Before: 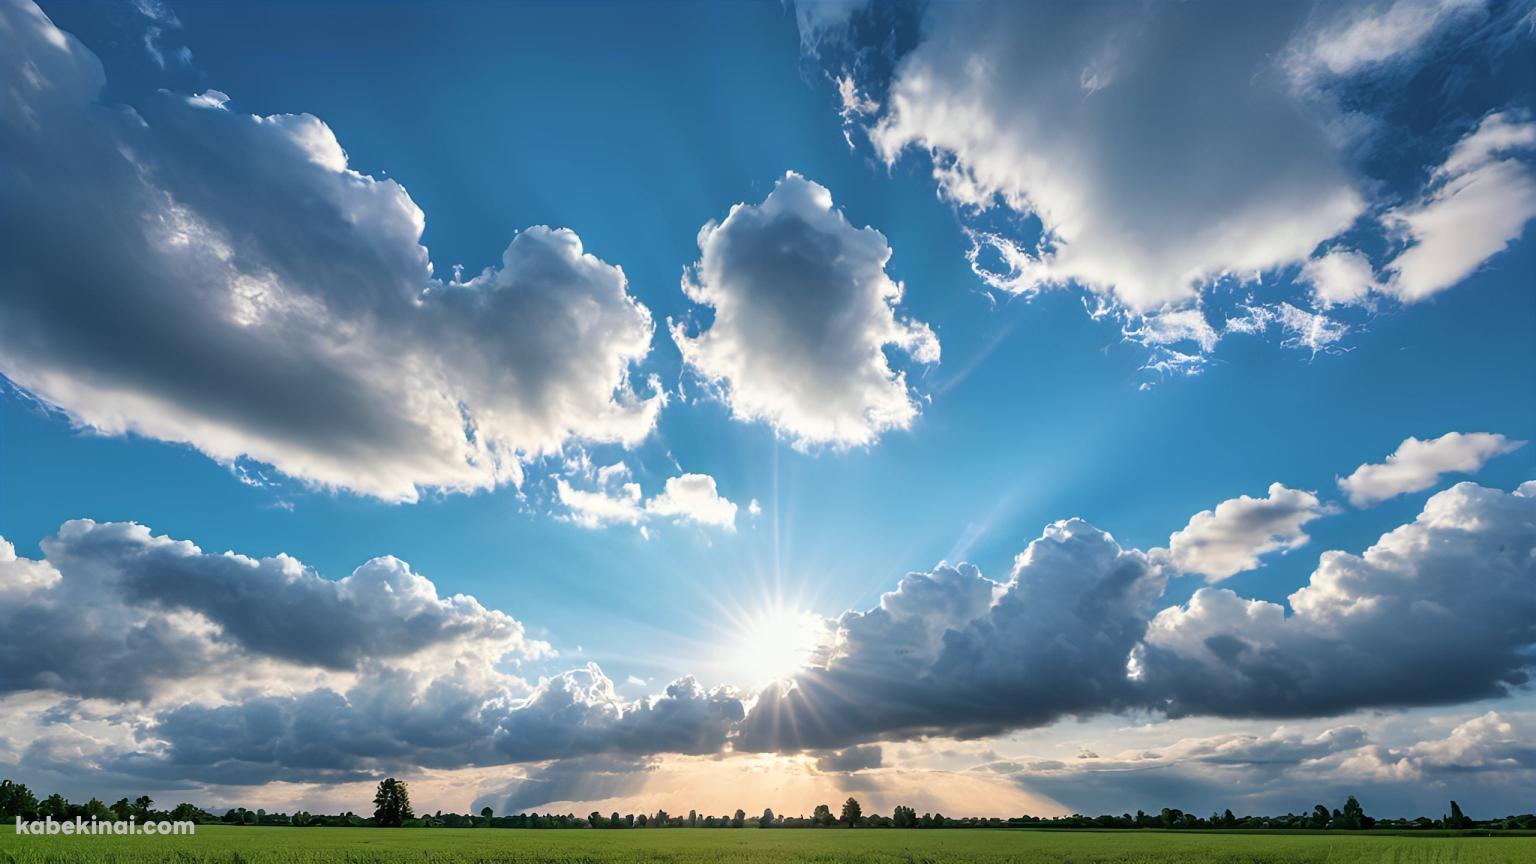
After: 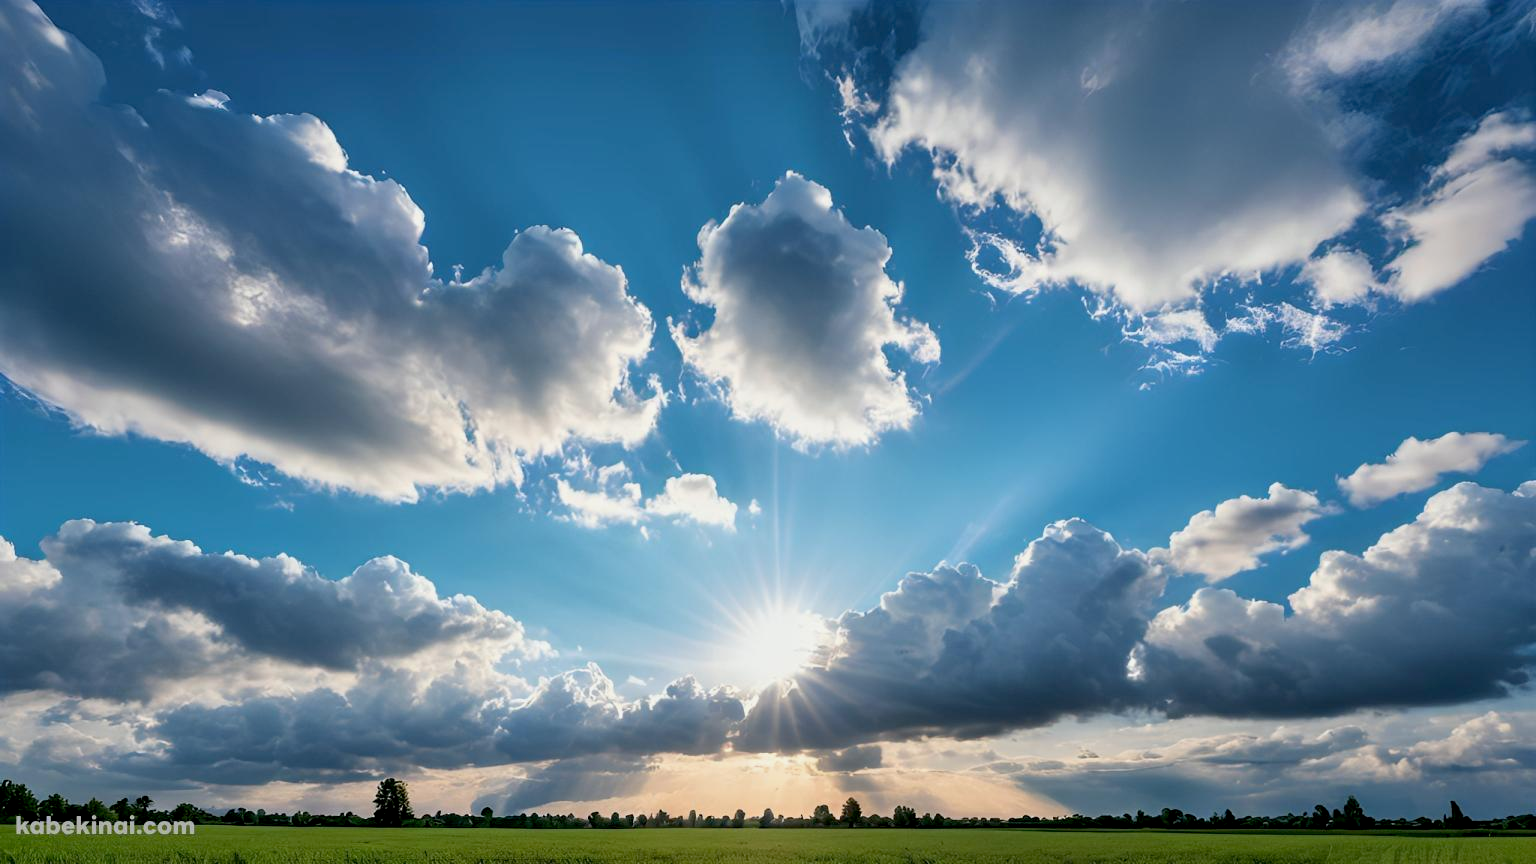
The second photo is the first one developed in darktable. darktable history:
exposure: black level correction 0.009, exposure -0.159 EV, compensate highlight preservation false
